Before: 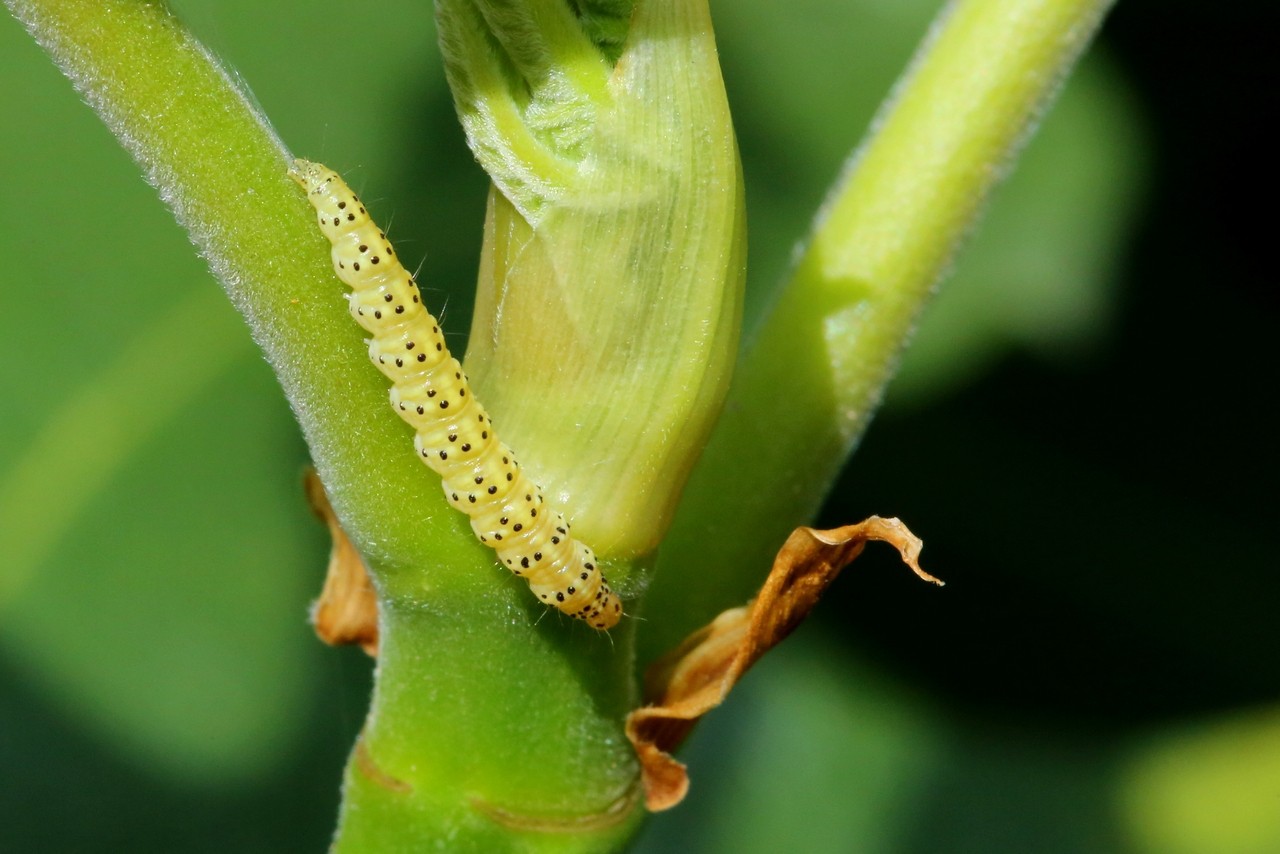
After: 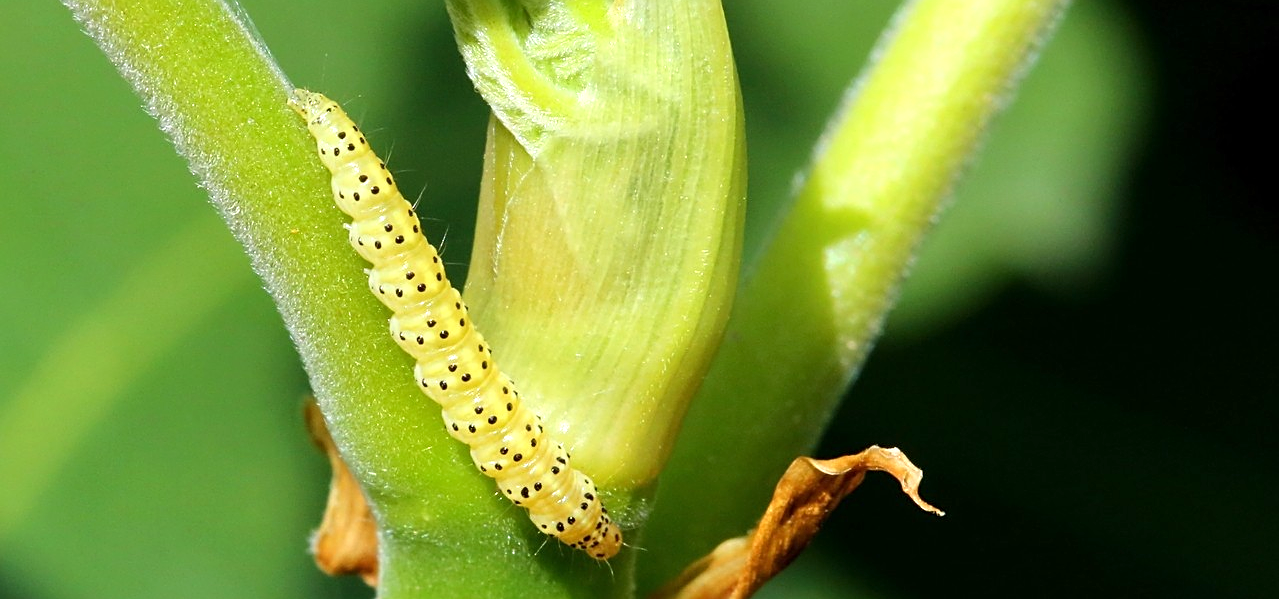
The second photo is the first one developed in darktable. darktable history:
crop and rotate: top 8.429%, bottom 21.336%
exposure: exposure 0.505 EV, compensate exposure bias true, compensate highlight preservation false
sharpen: on, module defaults
